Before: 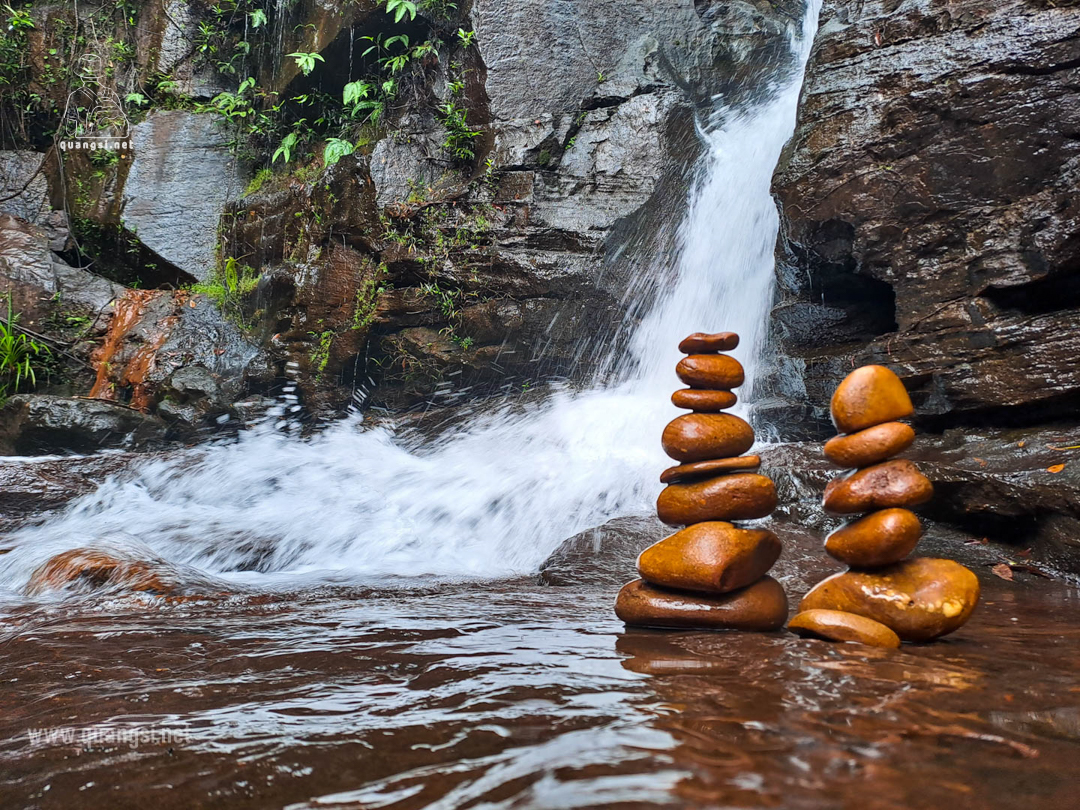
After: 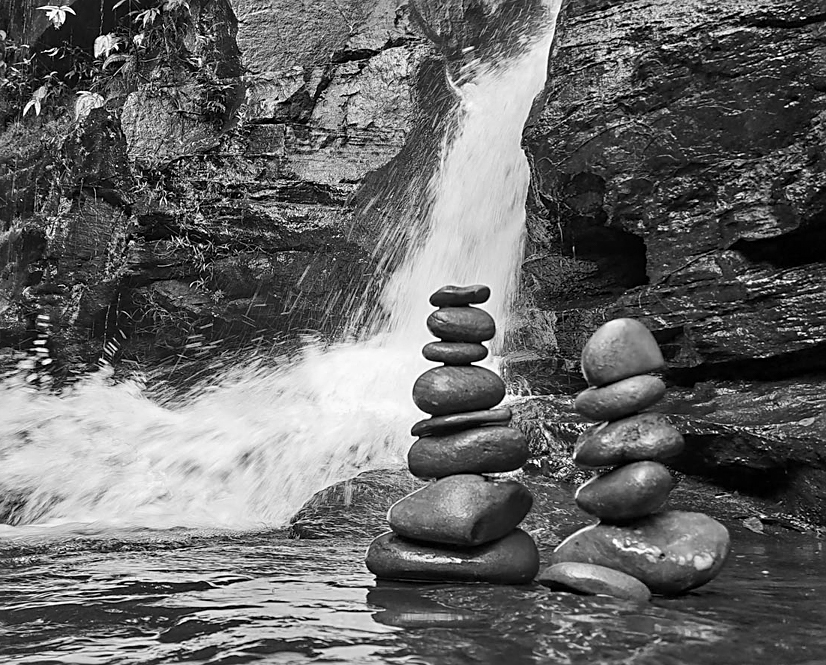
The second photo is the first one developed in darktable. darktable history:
crop: left 23.095%, top 5.827%, bottom 11.854%
white balance: red 0.954, blue 1.079
color correction: highlights a* -9.73, highlights b* -21.22
sharpen: on, module defaults
monochrome: on, module defaults
